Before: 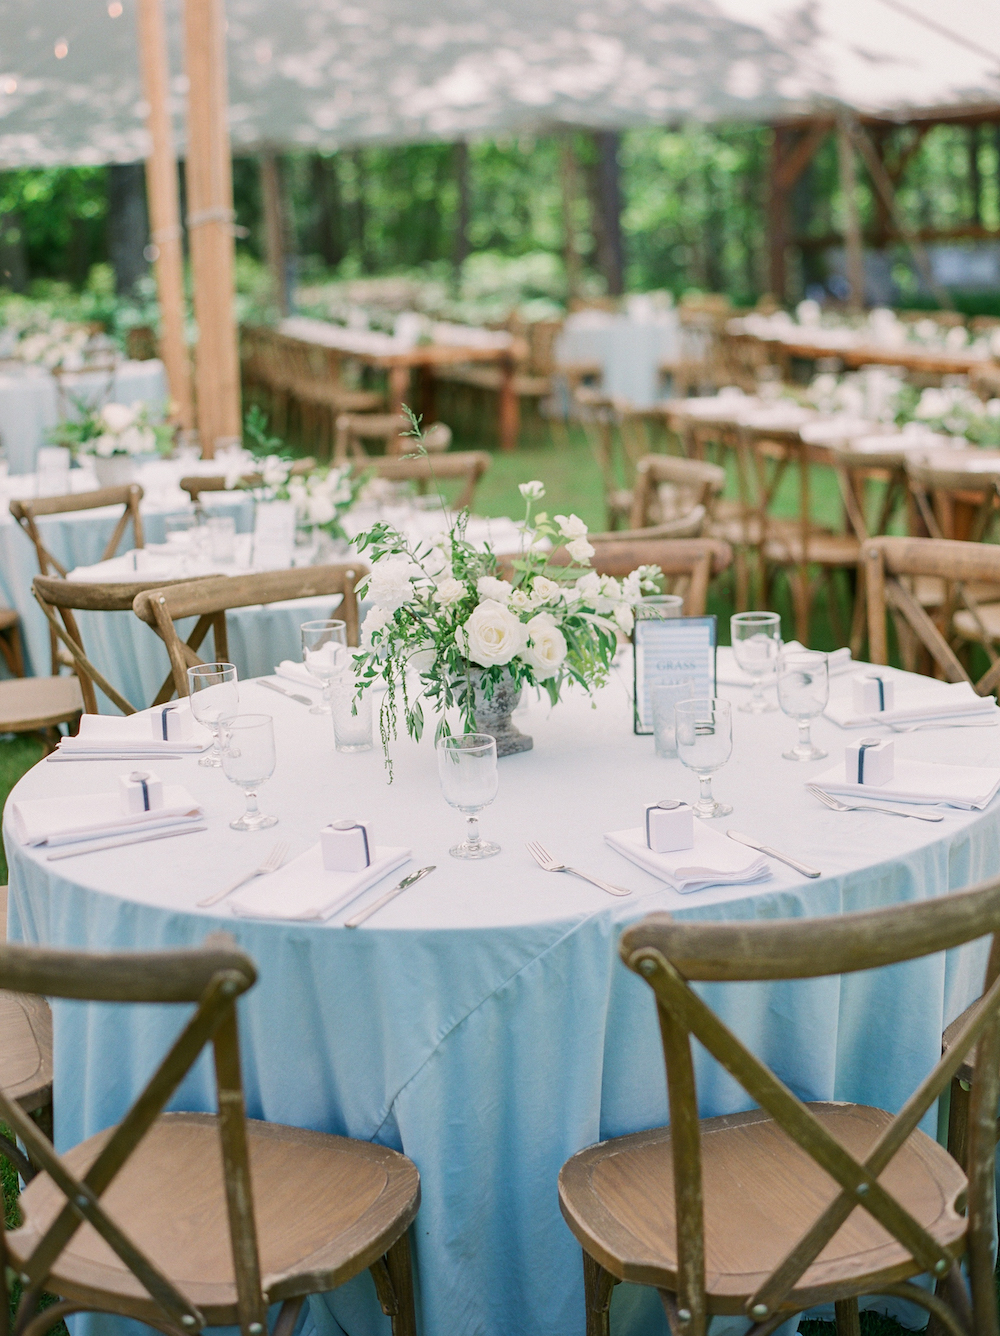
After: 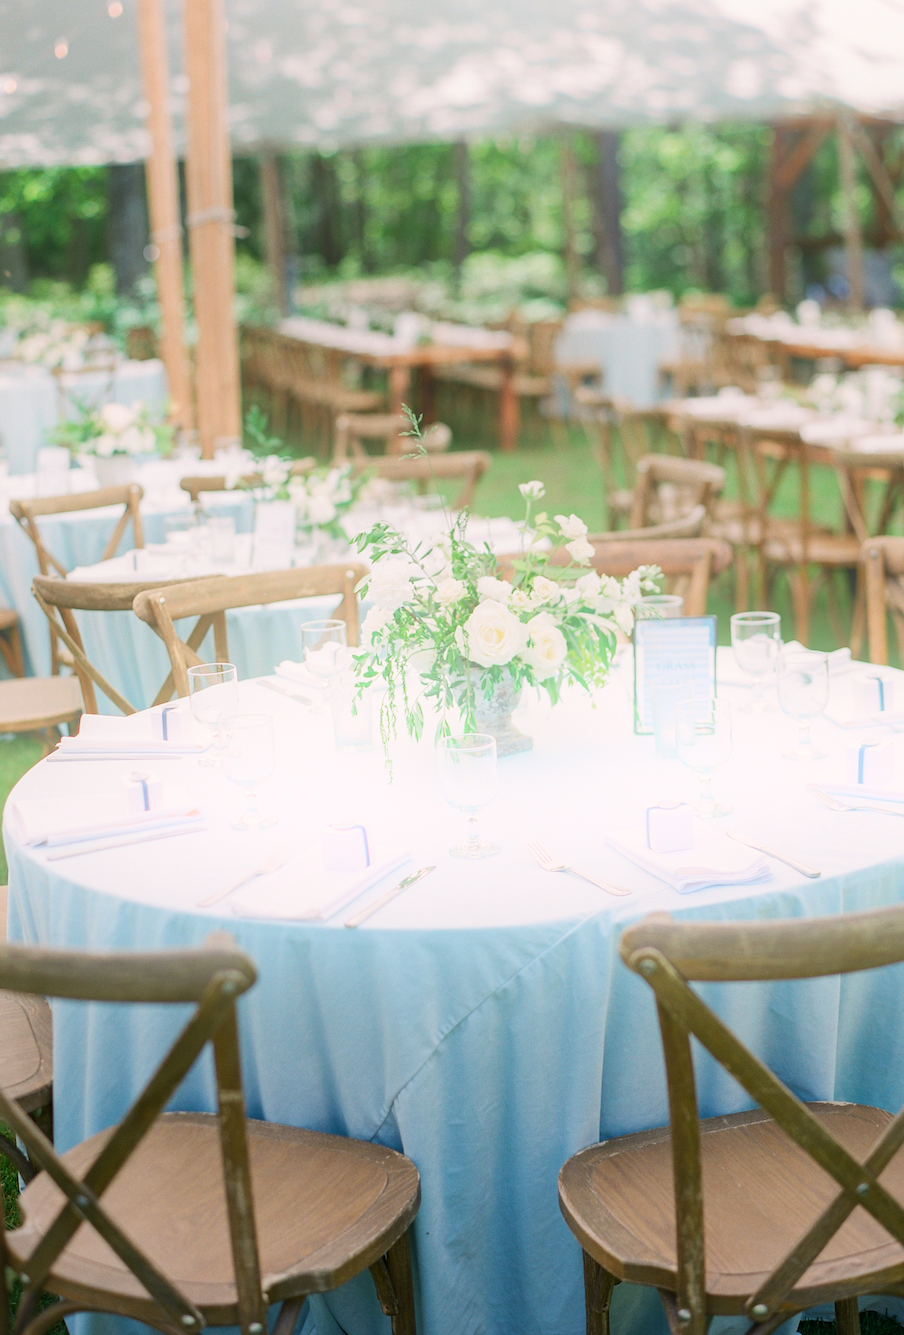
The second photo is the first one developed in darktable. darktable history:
crop: right 9.509%, bottom 0.031%
bloom: on, module defaults
